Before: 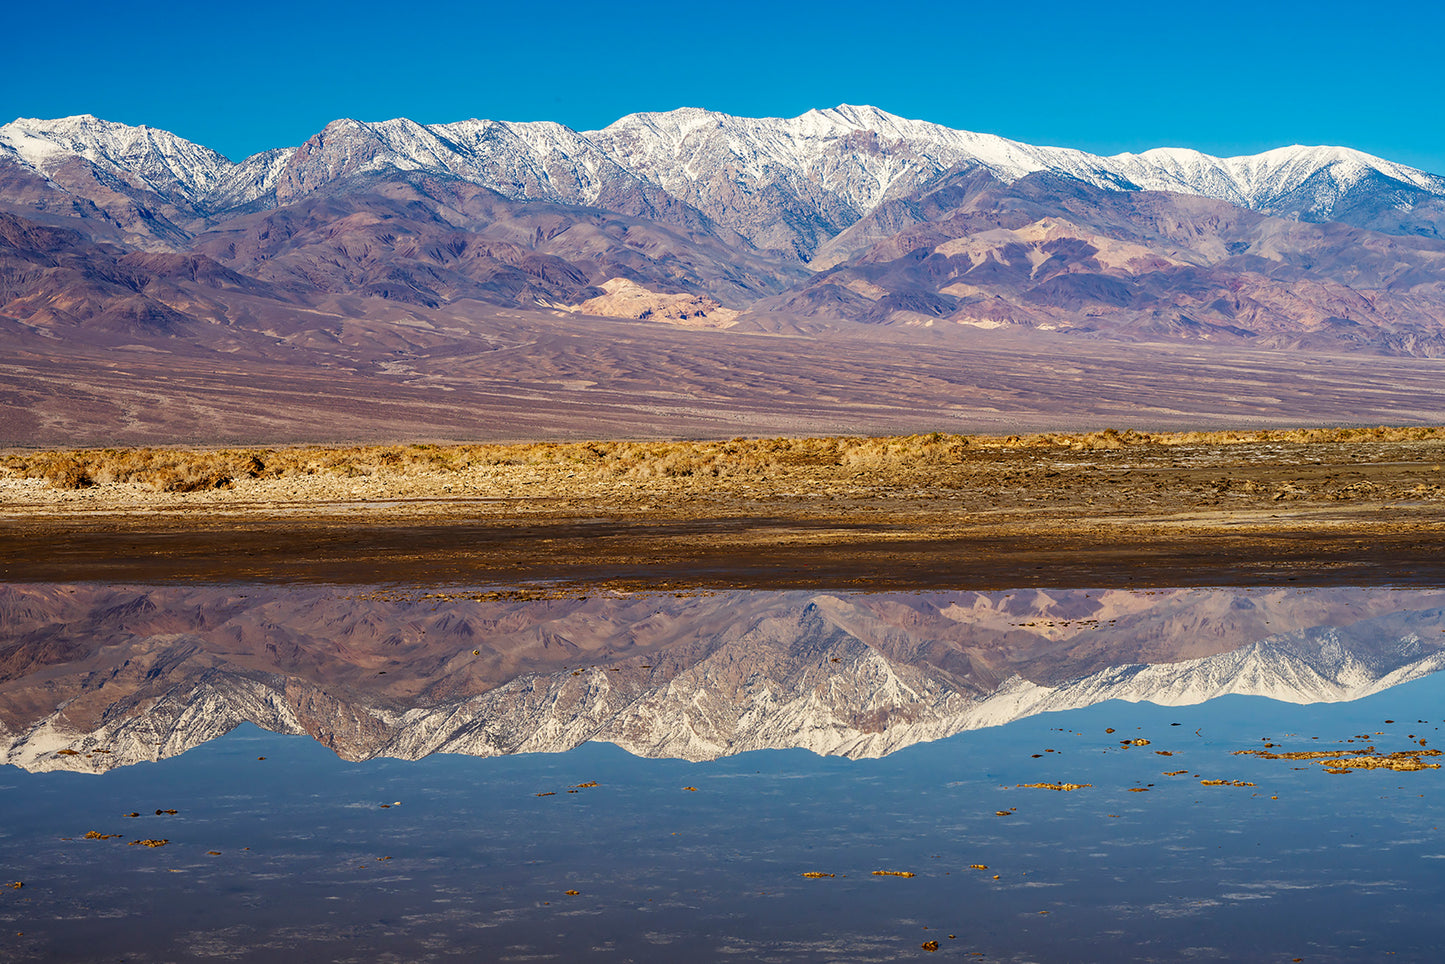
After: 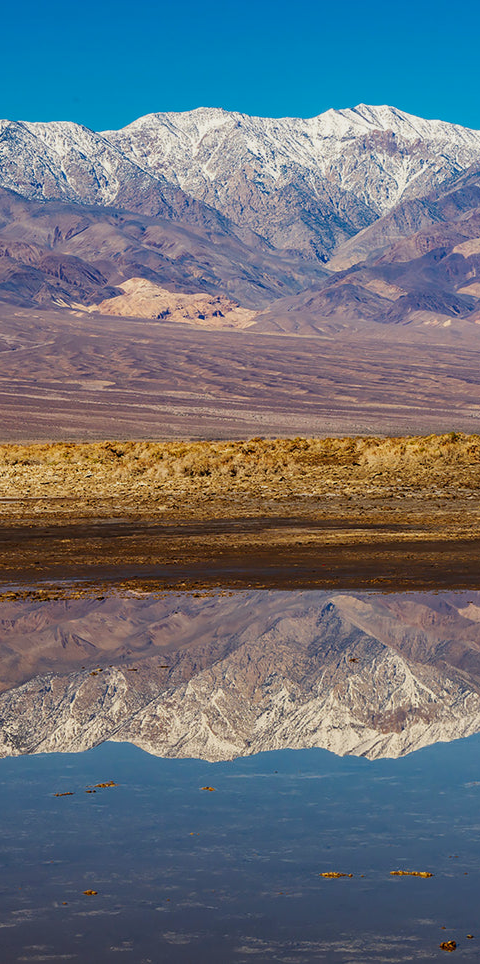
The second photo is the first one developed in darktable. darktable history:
shadows and highlights: shadows 25, highlights -25
crop: left 33.36%, right 33.36%
exposure: exposure -0.21 EV, compensate highlight preservation false
